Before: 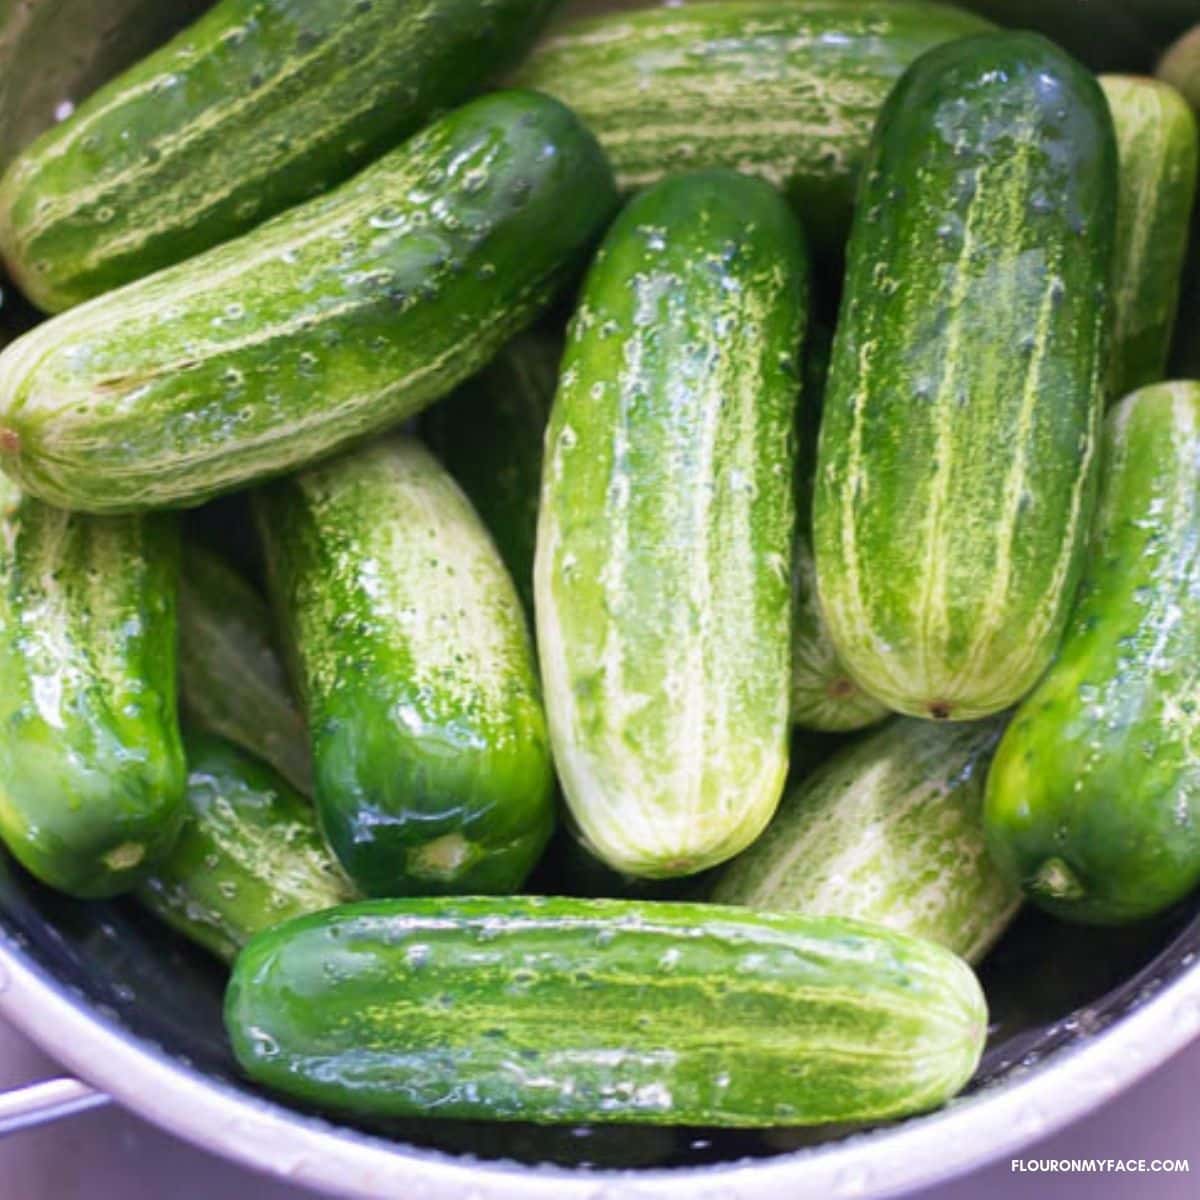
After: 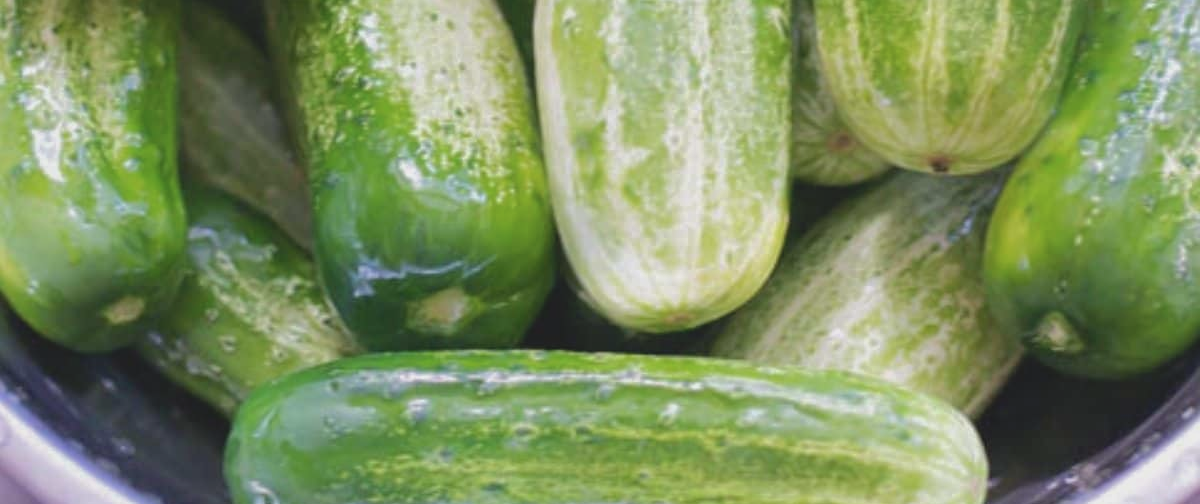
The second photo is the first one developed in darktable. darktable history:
contrast brightness saturation: contrast -0.15, brightness 0.05, saturation -0.12
tone equalizer: on, module defaults
crop: top 45.551%, bottom 12.262%
rgb curve: curves: ch0 [(0, 0) (0.175, 0.154) (0.785, 0.663) (1, 1)]
